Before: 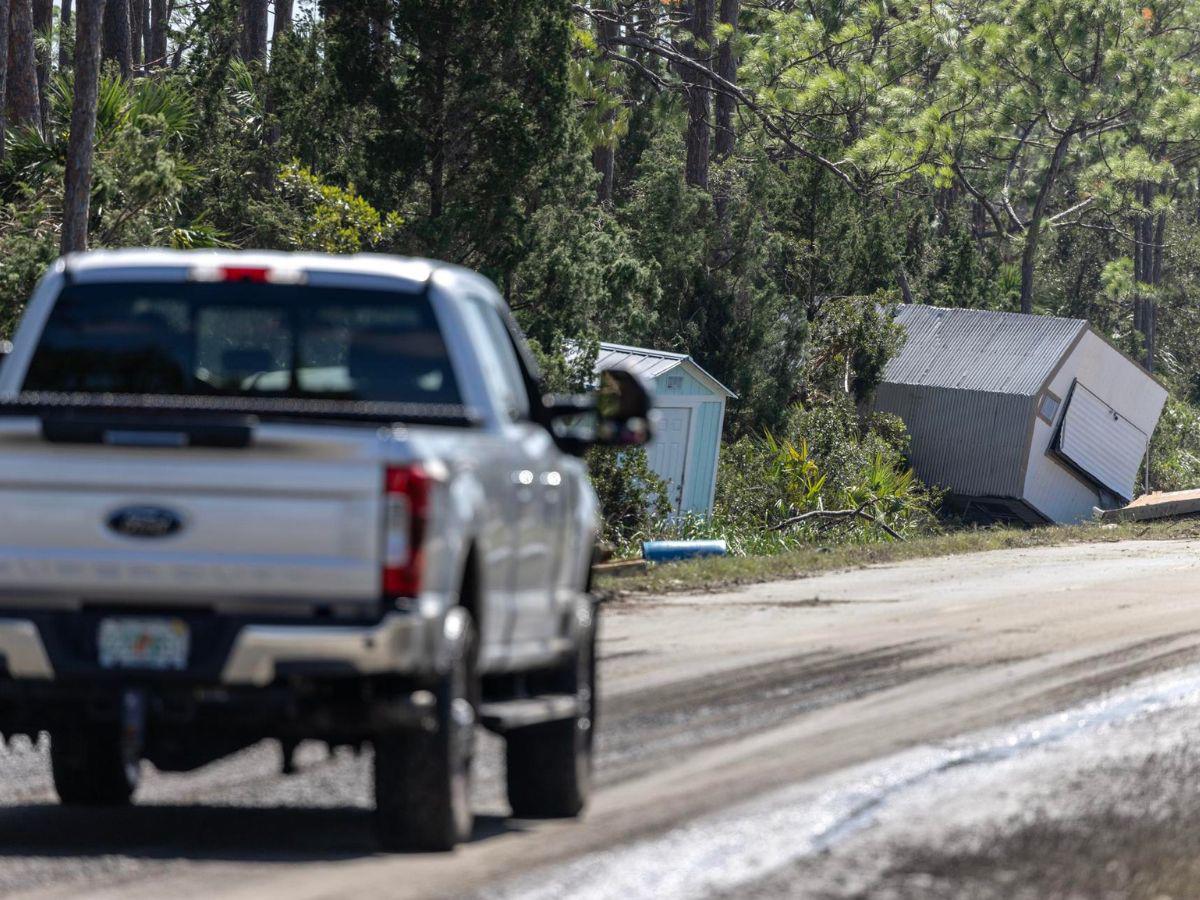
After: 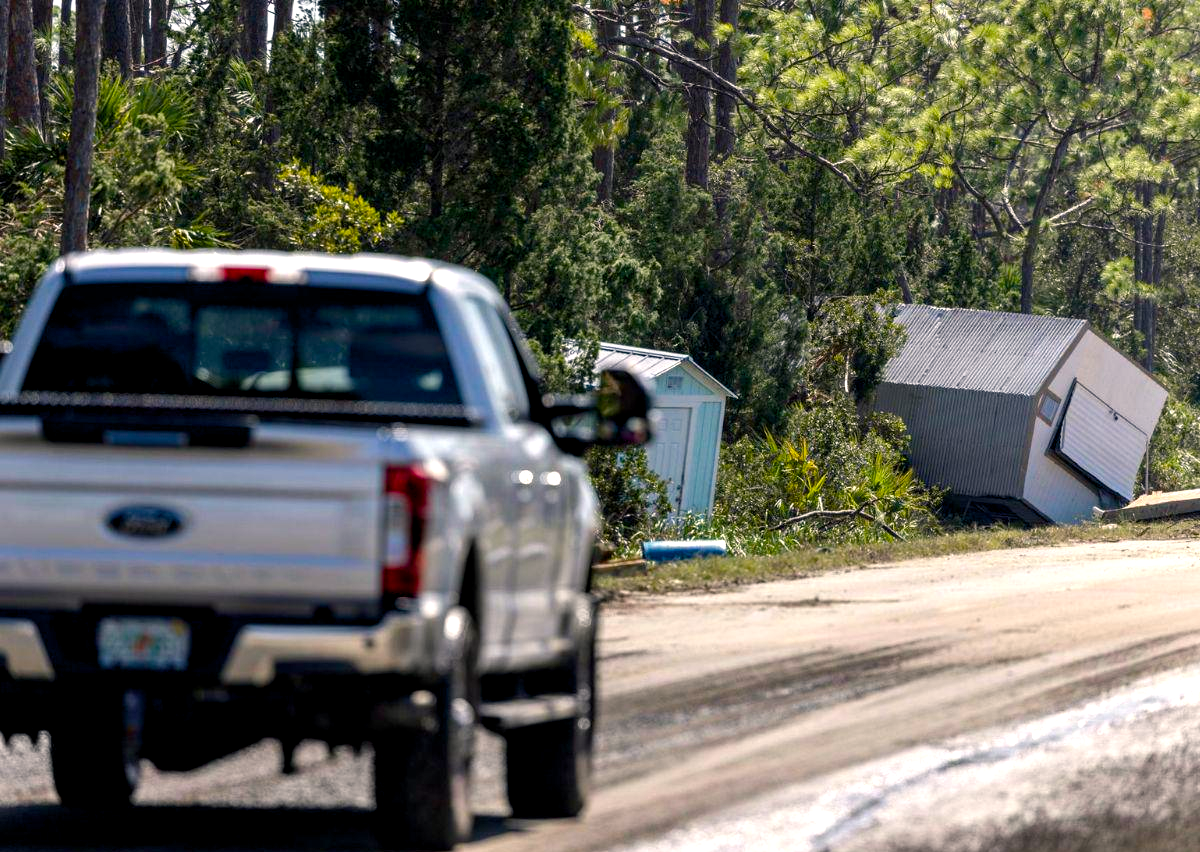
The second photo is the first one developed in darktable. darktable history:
crop and rotate: top 0.01%, bottom 5.298%
color balance rgb: shadows lift › luminance -10.413%, shadows lift › chroma 0.993%, shadows lift › hue 111.76°, power › hue 208.71°, highlights gain › chroma 2.913%, highlights gain › hue 62.19°, global offset › luminance -0.51%, perceptual saturation grading › global saturation 20%, perceptual saturation grading › highlights -24.917%, perceptual saturation grading › shadows 25.033%, perceptual brilliance grading › highlights 7.584%, perceptual brilliance grading › mid-tones 4.426%, perceptual brilliance grading › shadows 2.177%, global vibrance 26.154%, contrast 6.336%
